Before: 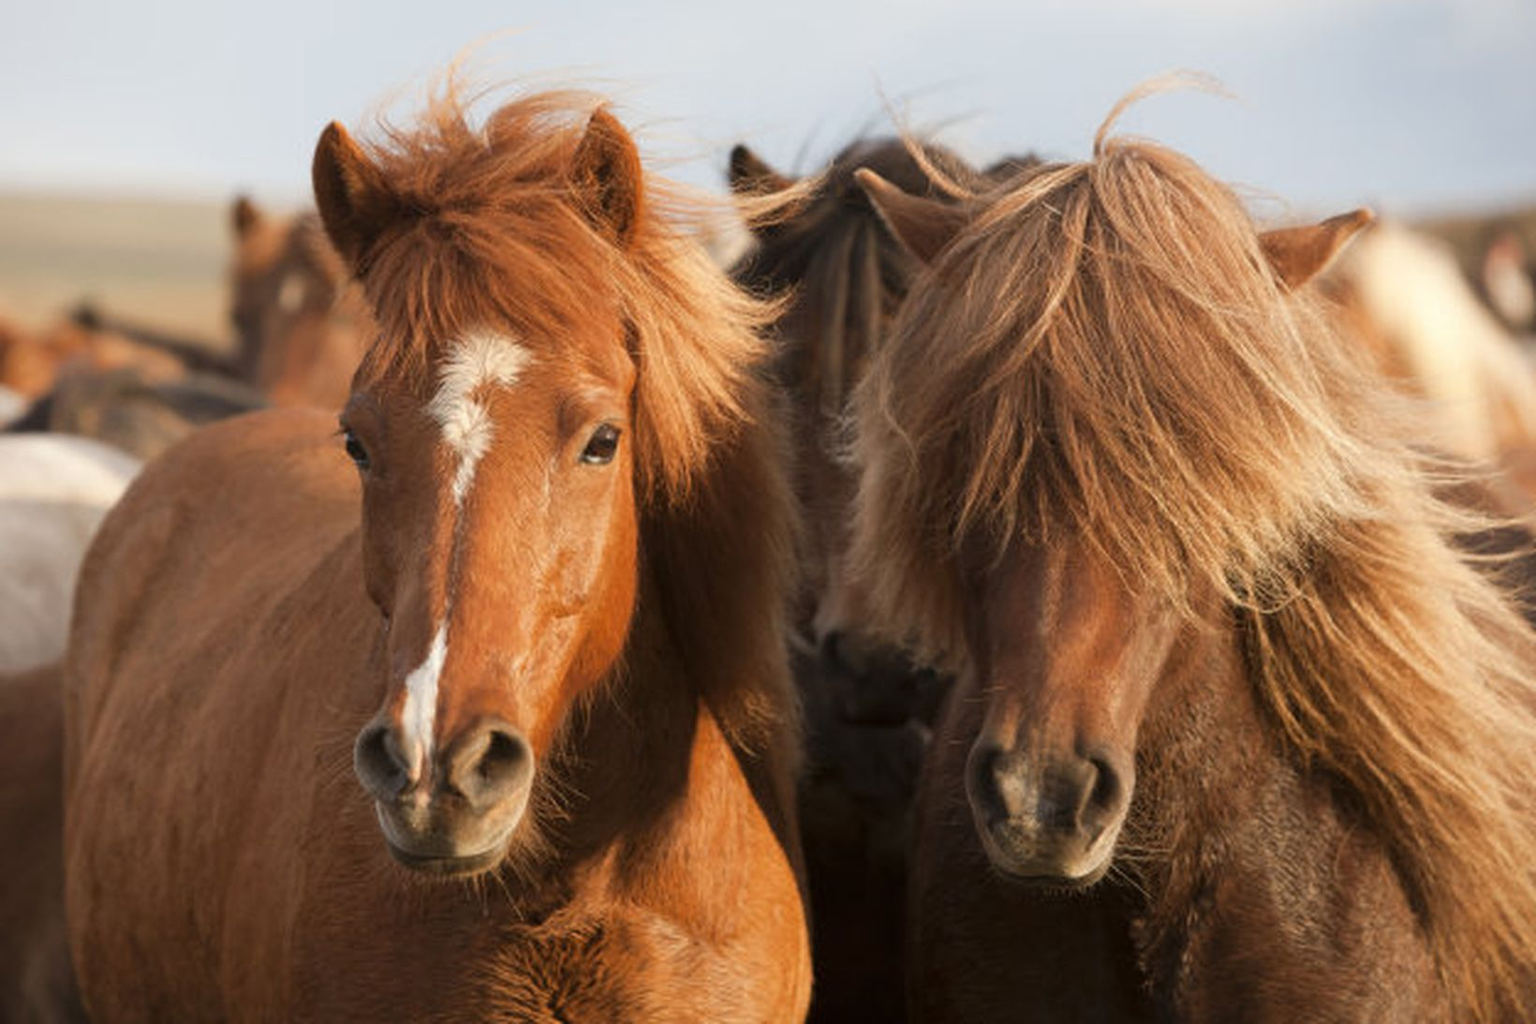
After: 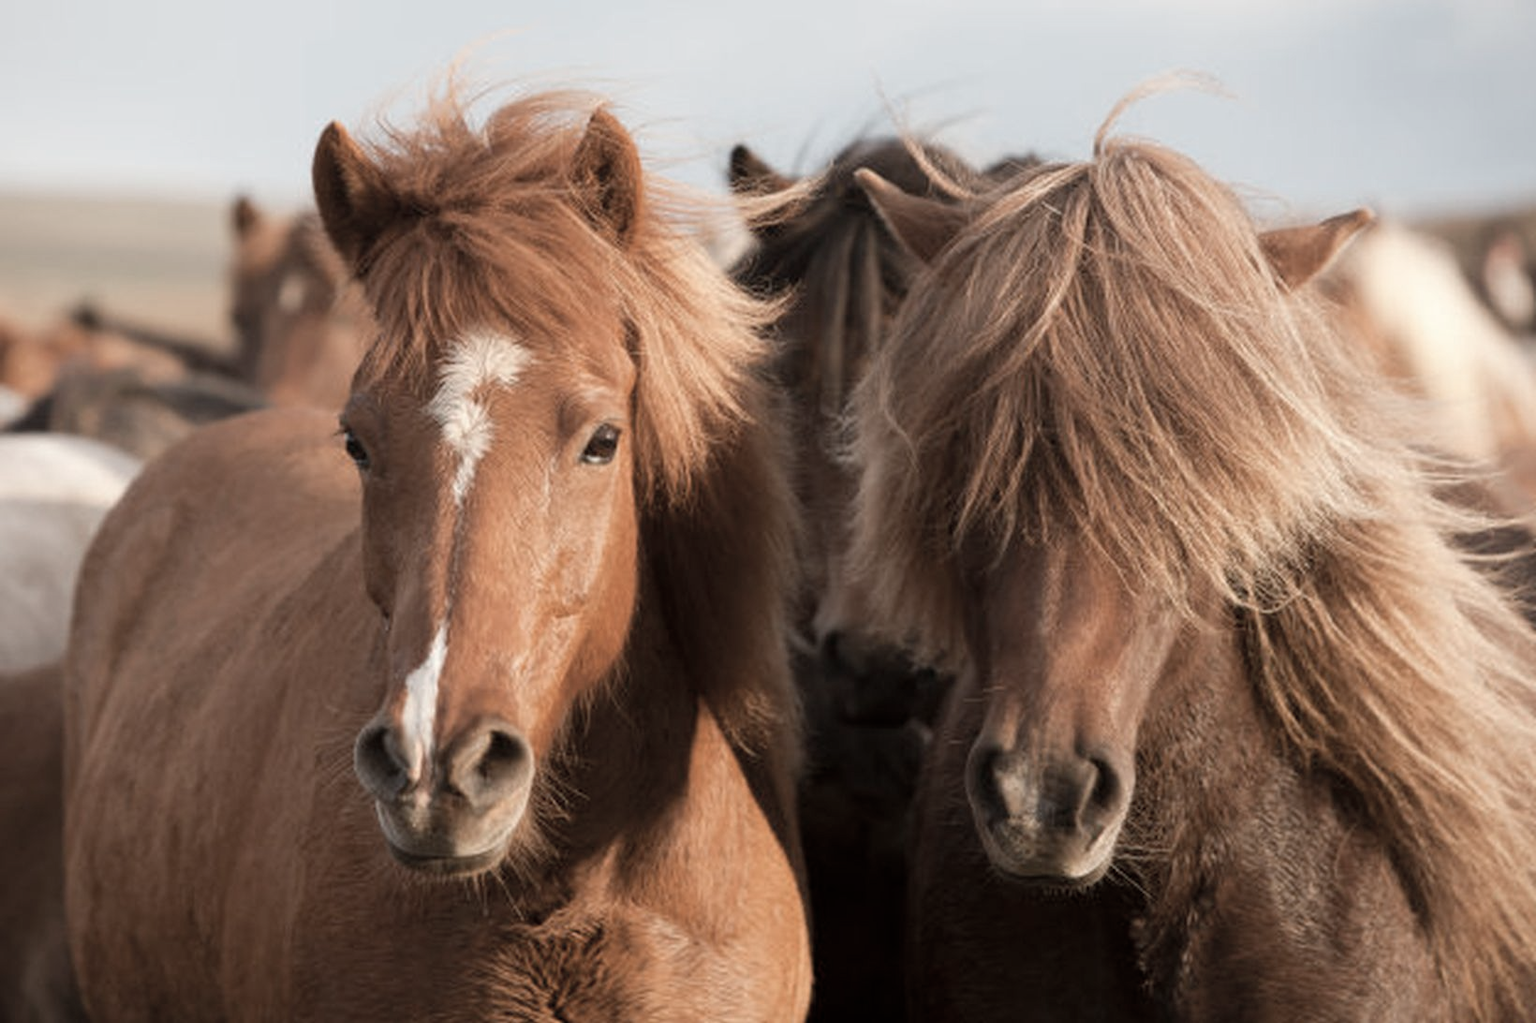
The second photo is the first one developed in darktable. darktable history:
color correction: highlights b* 0.061, saturation 0.511
